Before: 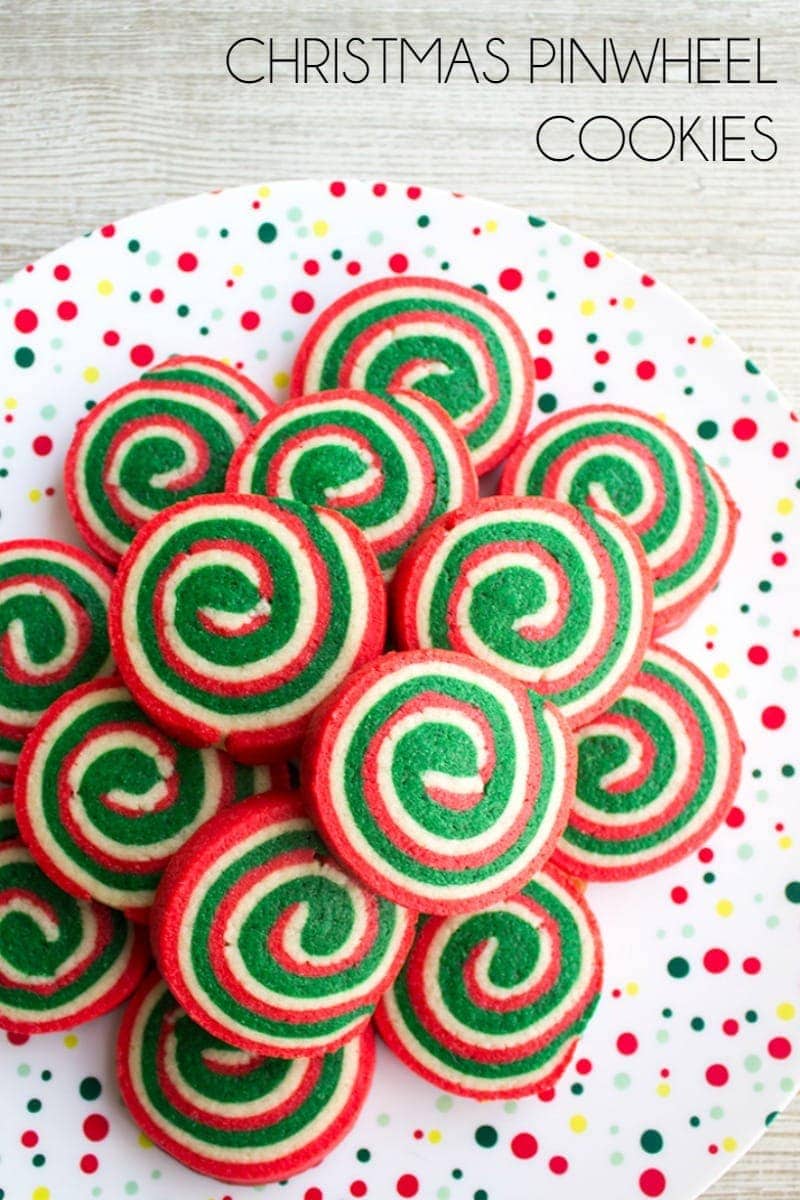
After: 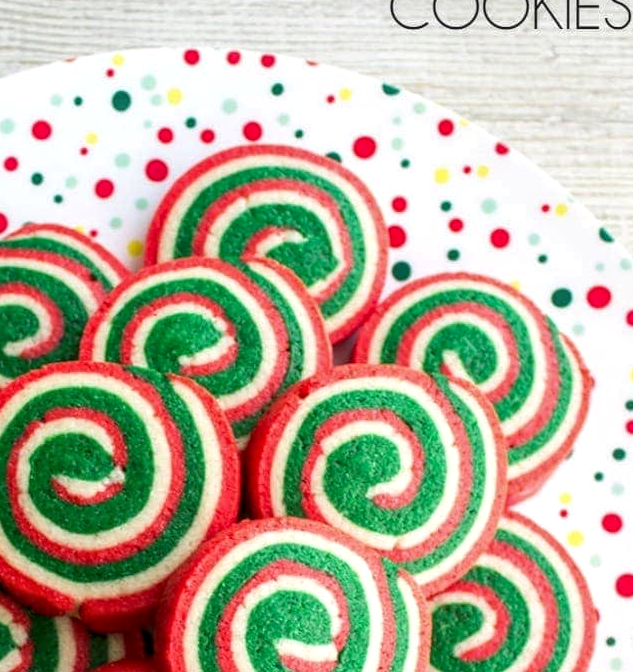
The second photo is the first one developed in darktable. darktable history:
local contrast: on, module defaults
crop: left 18.328%, top 11.081%, right 2.431%, bottom 32.846%
